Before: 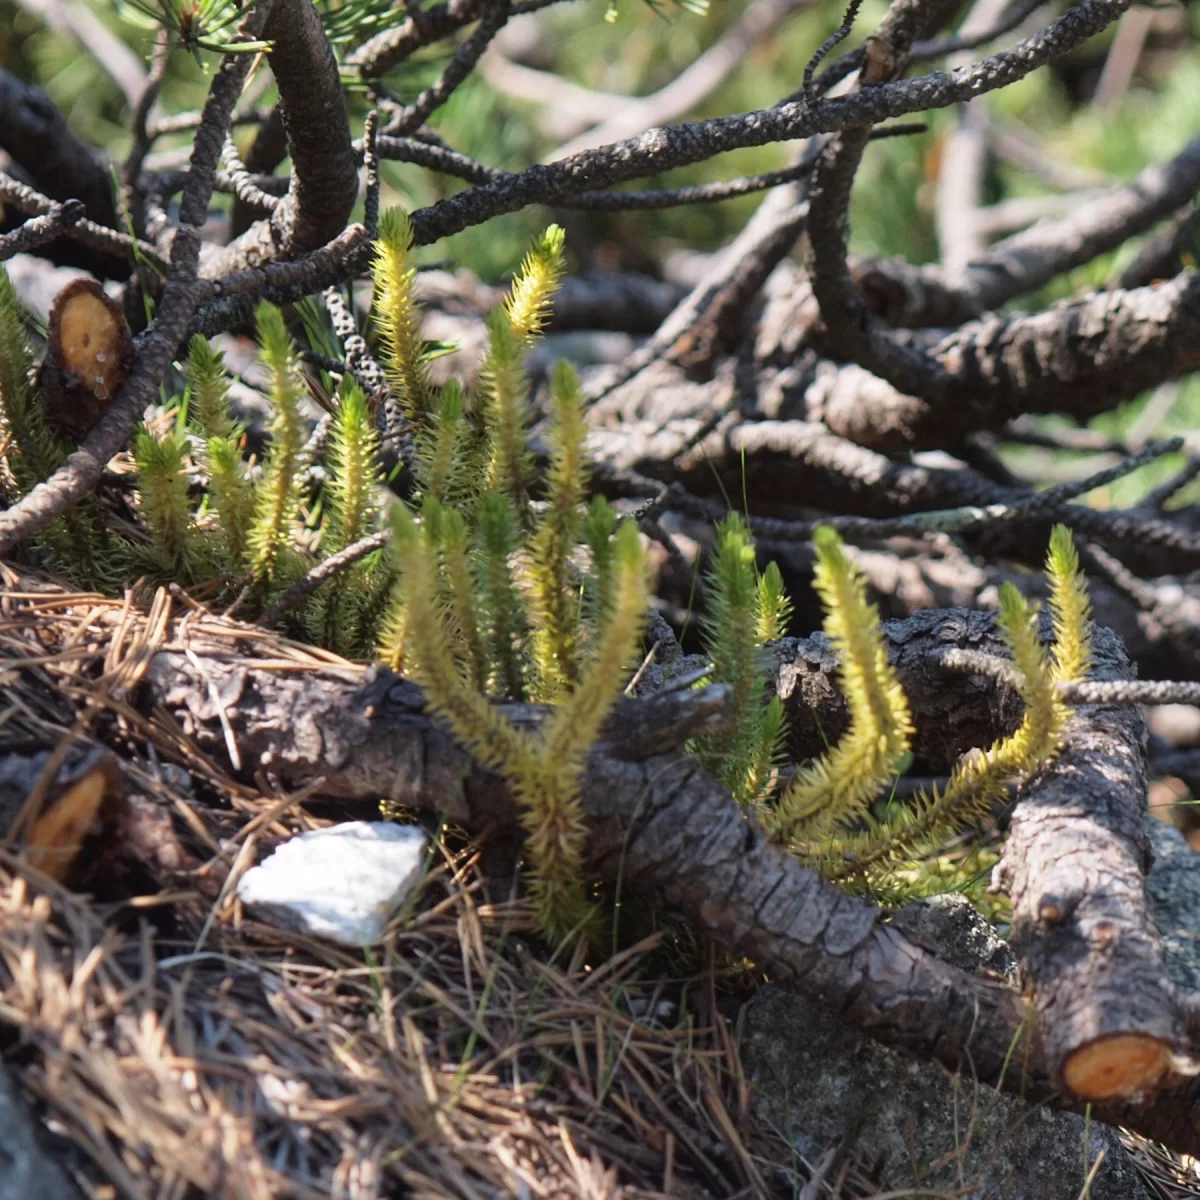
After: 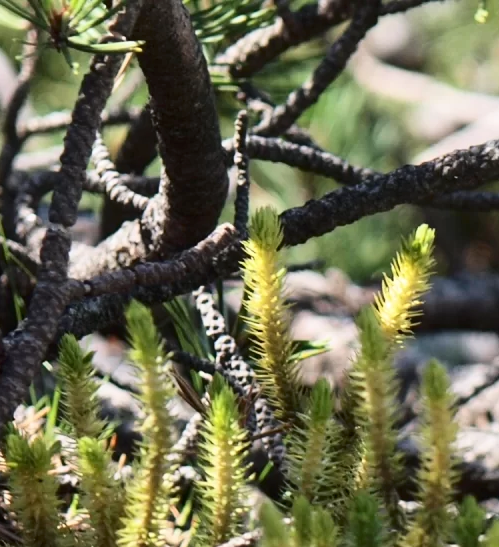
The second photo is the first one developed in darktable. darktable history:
crop and rotate: left 10.863%, top 0.066%, right 47.491%, bottom 54.318%
contrast brightness saturation: contrast 0.221
